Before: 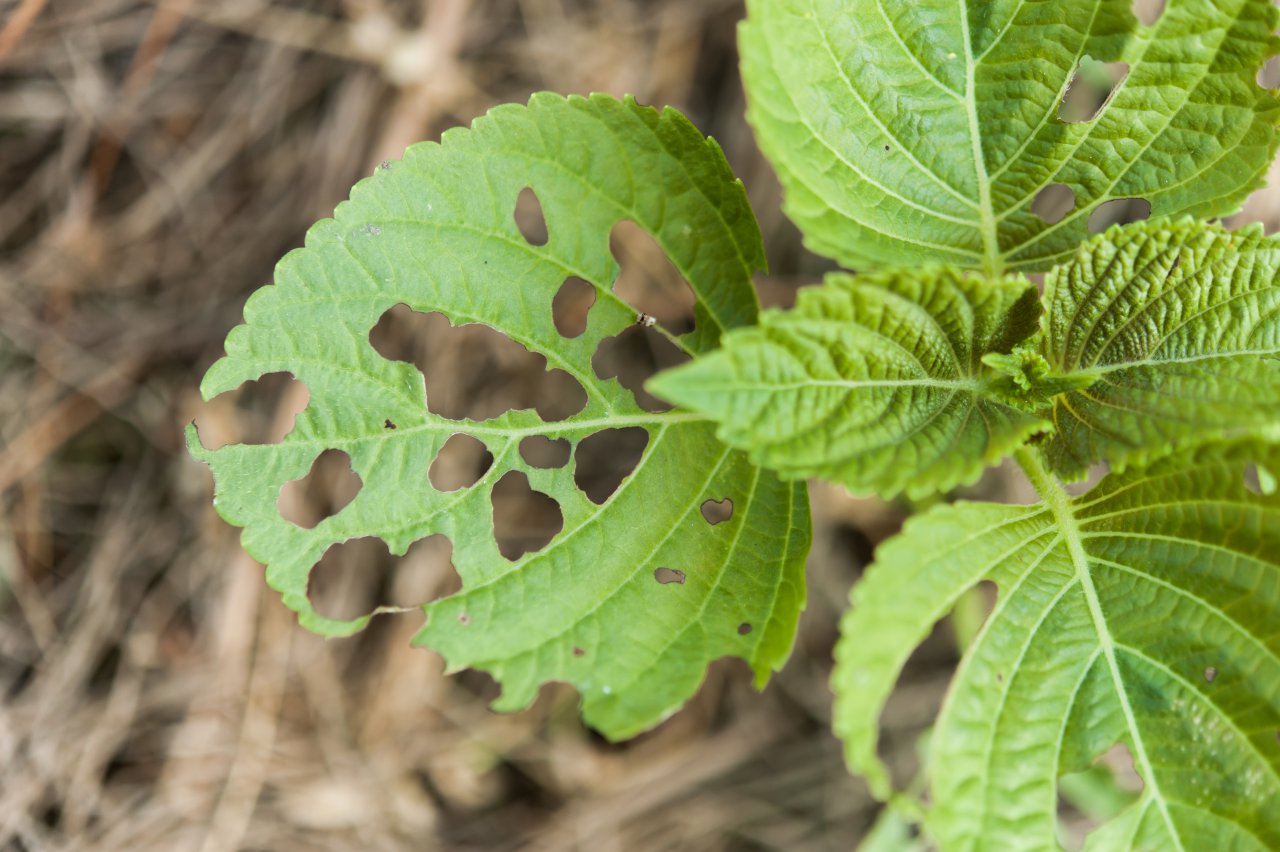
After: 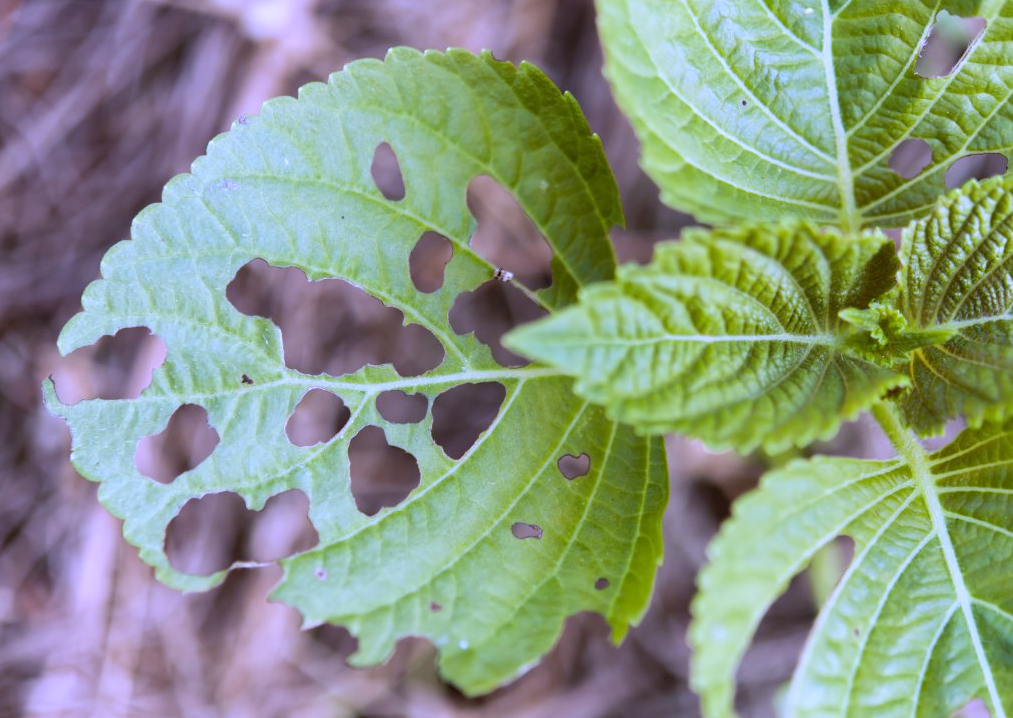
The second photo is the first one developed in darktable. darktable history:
crop: left 11.225%, top 5.381%, right 9.565%, bottom 10.314%
white balance: red 0.98, blue 1.61
color balance: mode lift, gamma, gain (sRGB), lift [1, 1.049, 1, 1]
